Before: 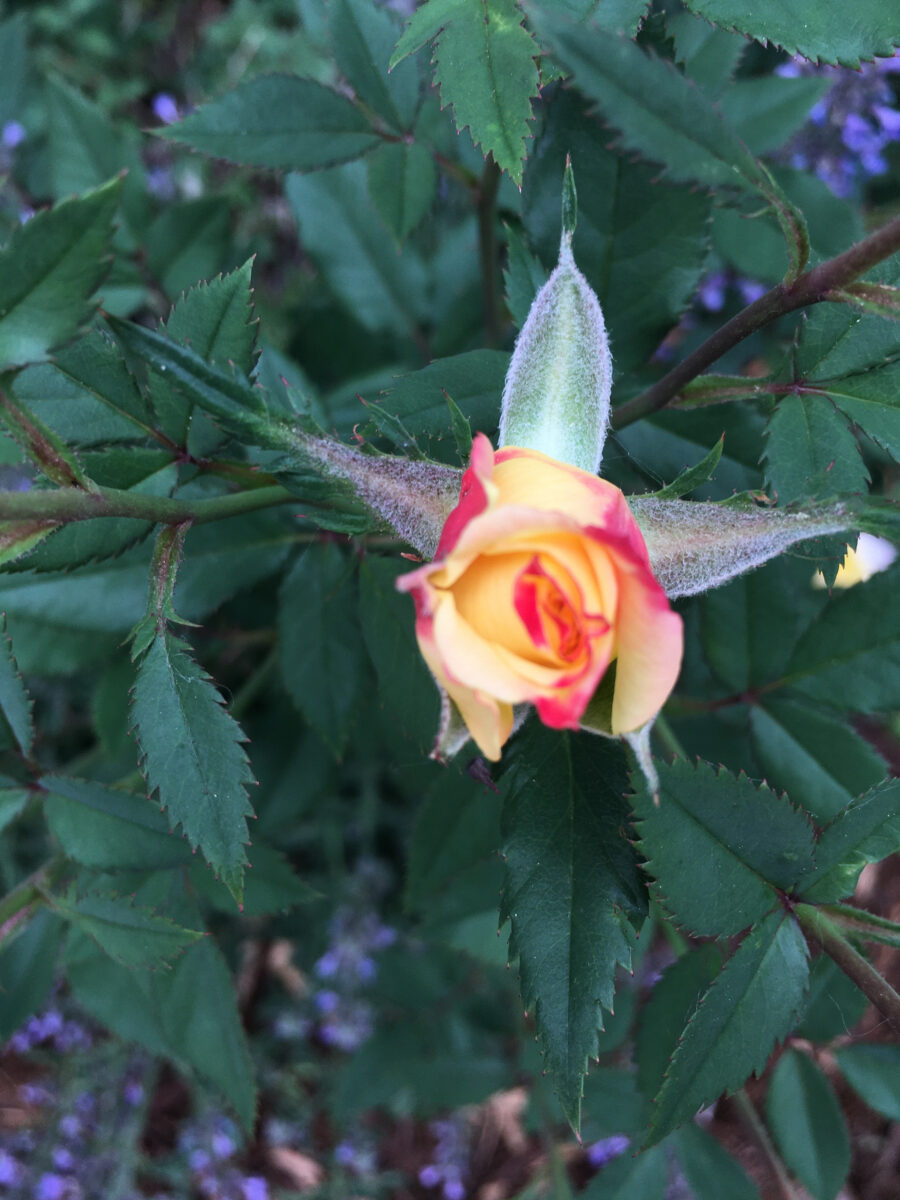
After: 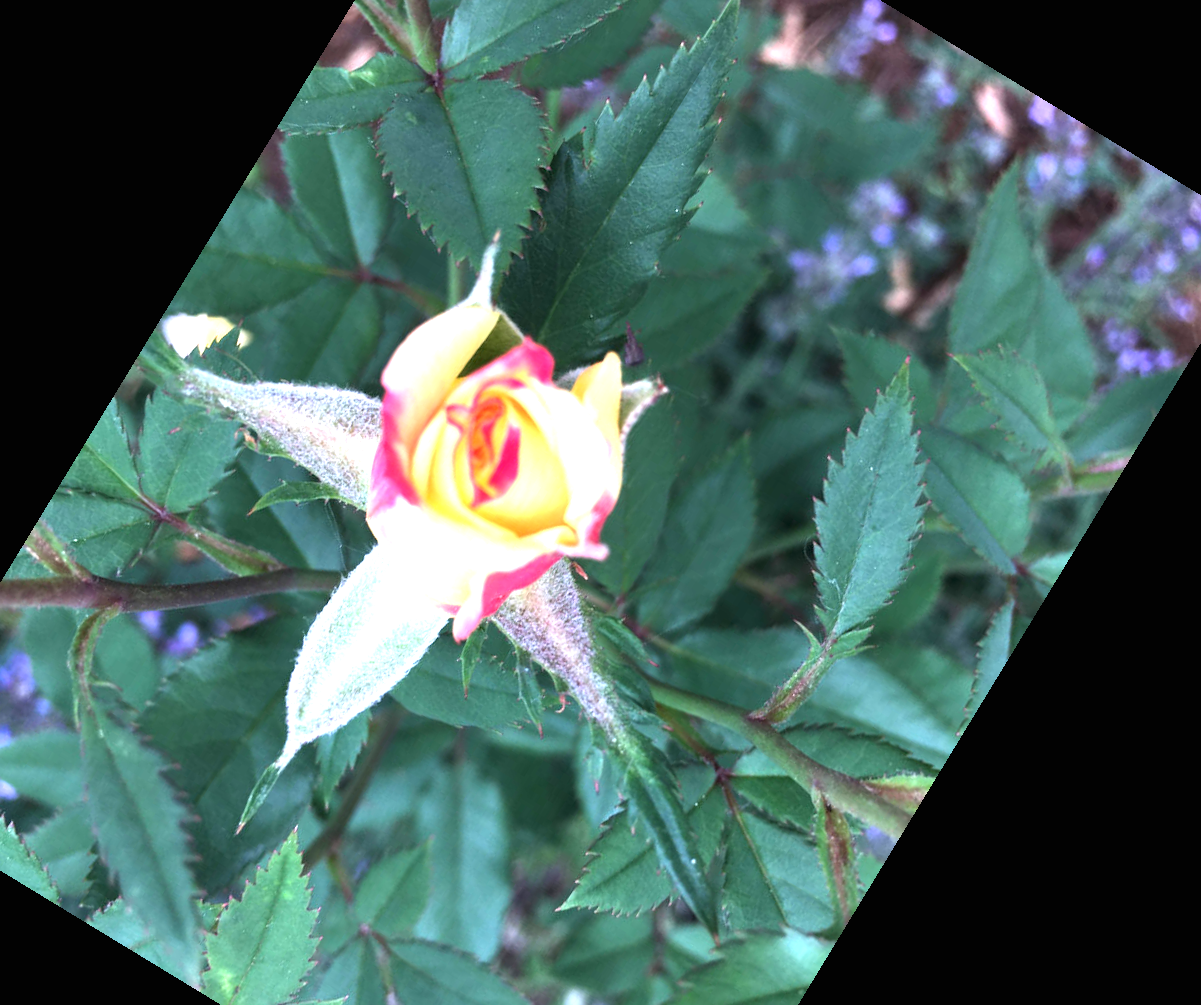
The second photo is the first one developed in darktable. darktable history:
crop and rotate: angle 148.68°, left 9.111%, top 15.603%, right 4.588%, bottom 17.041%
exposure: black level correction 0, exposure 1.45 EV, compensate exposure bias true, compensate highlight preservation false
